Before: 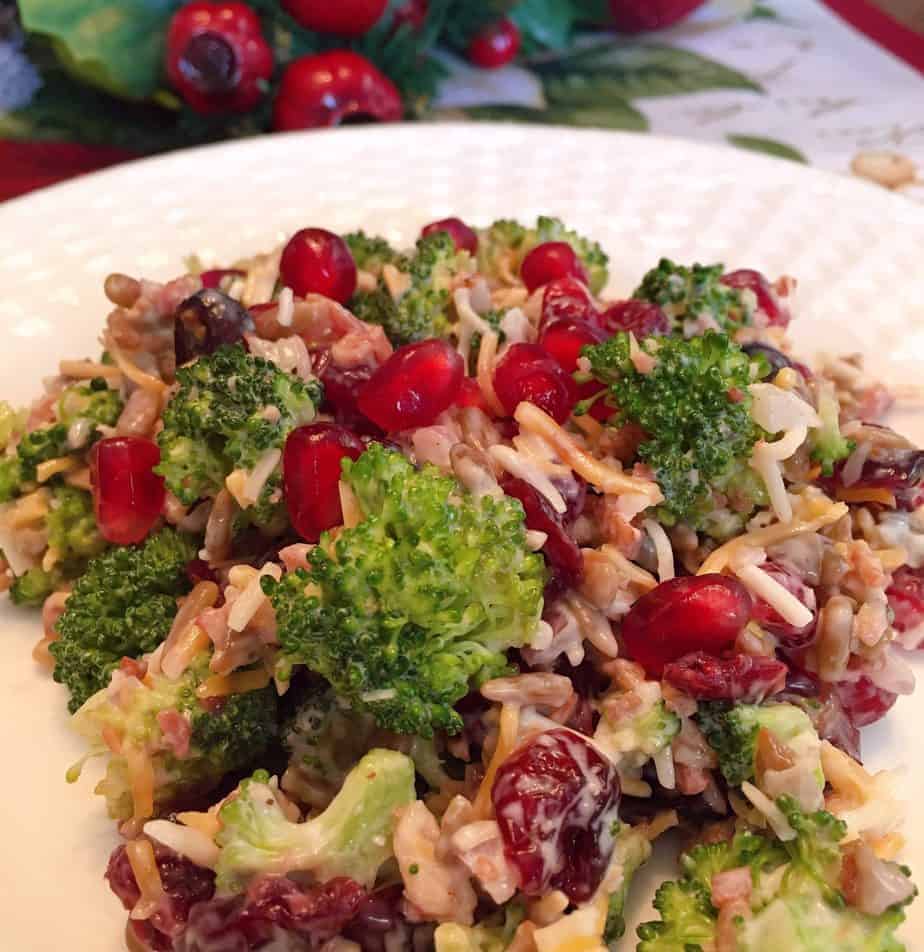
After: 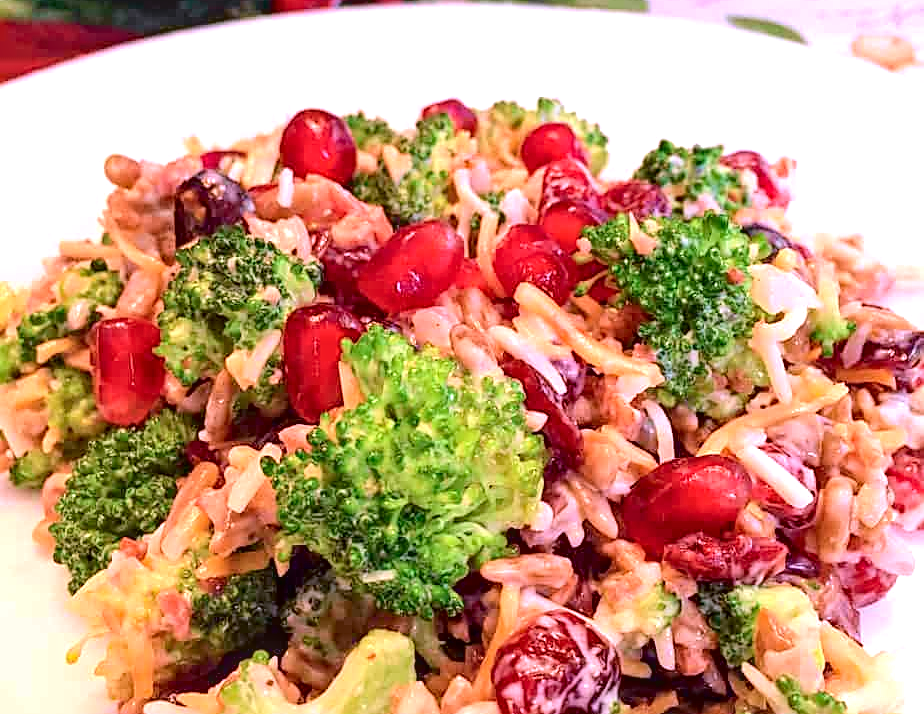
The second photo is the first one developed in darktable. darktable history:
local contrast: on, module defaults
crop and rotate: top 12.5%, bottom 12.5%
haze removal: compatibility mode true, adaptive false
sharpen: on, module defaults
tone curve: curves: ch0 [(0, 0.013) (0.054, 0.018) (0.205, 0.197) (0.289, 0.309) (0.382, 0.437) (0.475, 0.552) (0.666, 0.743) (0.791, 0.85) (1, 0.998)]; ch1 [(0, 0) (0.394, 0.338) (0.449, 0.404) (0.499, 0.498) (0.526, 0.528) (0.543, 0.564) (0.589, 0.633) (0.66, 0.687) (0.783, 0.804) (1, 1)]; ch2 [(0, 0) (0.304, 0.31) (0.403, 0.399) (0.441, 0.421) (0.474, 0.466) (0.498, 0.496) (0.524, 0.538) (0.555, 0.584) (0.633, 0.665) (0.7, 0.711) (1, 1)], color space Lab, independent channels, preserve colors none
exposure: black level correction 0, exposure 0.7 EV, compensate exposure bias true, compensate highlight preservation false
white balance: red 1.042, blue 1.17
